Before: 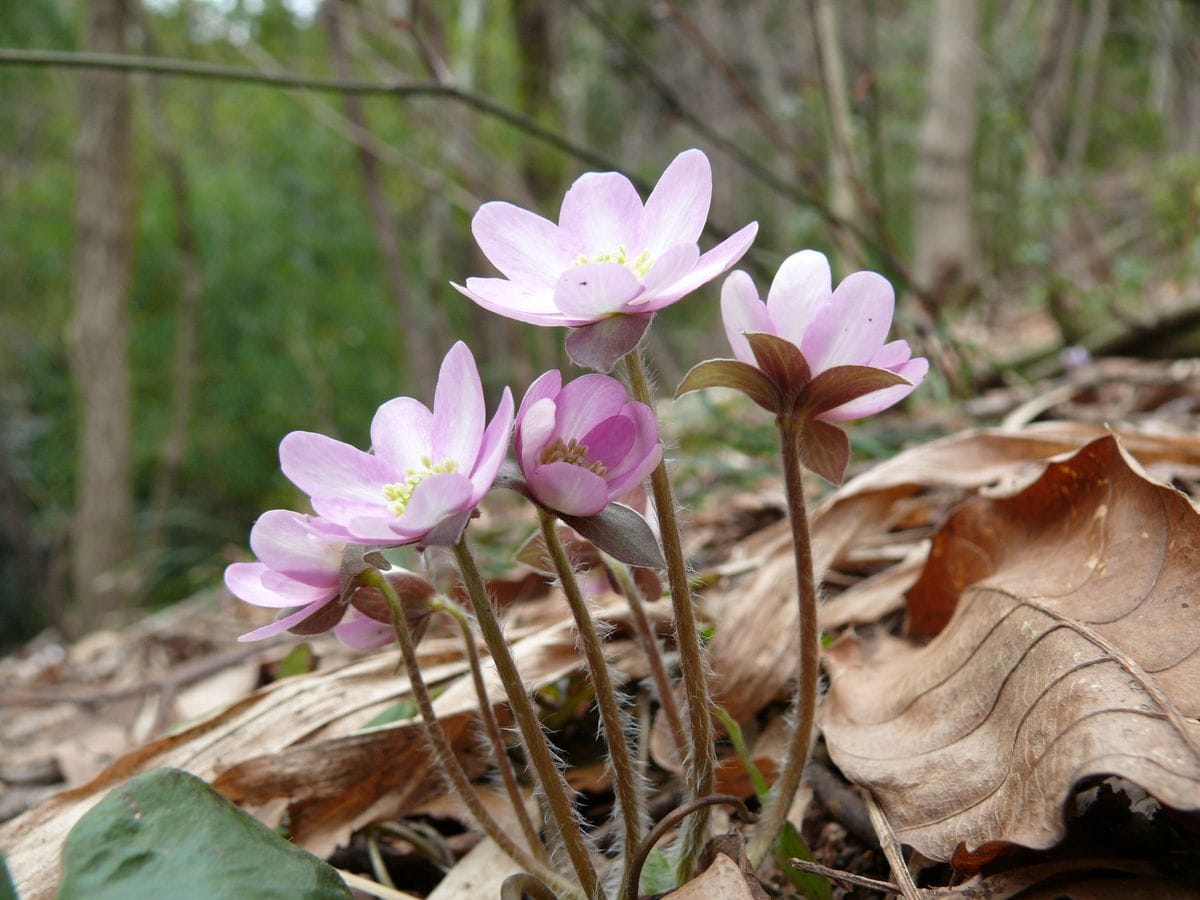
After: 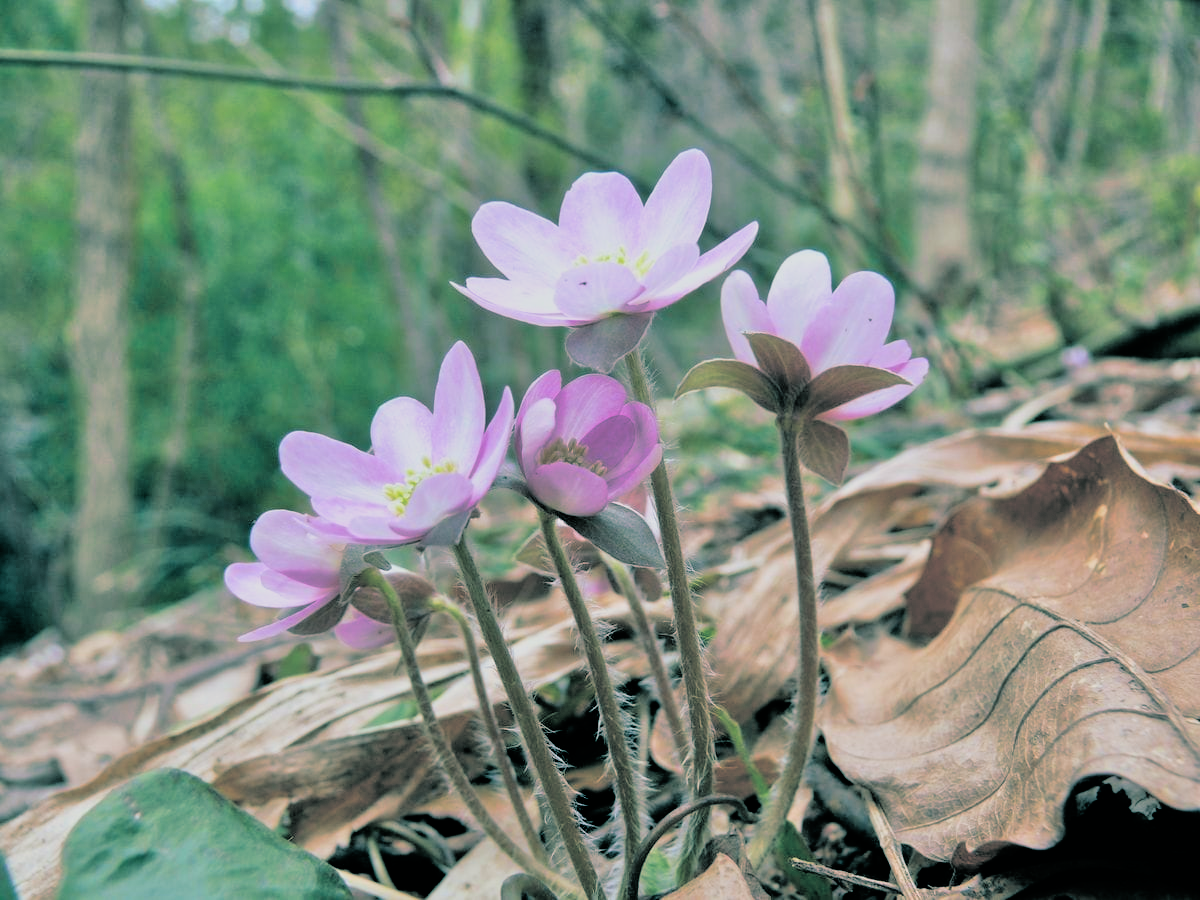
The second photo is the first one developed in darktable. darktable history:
white balance: red 0.967, blue 1.049
filmic rgb: black relative exposure -7.75 EV, white relative exposure 4.4 EV, threshold 3 EV, hardness 3.76, latitude 50%, contrast 1.1, color science v5 (2021), contrast in shadows safe, contrast in highlights safe, enable highlight reconstruction true
color balance rgb: perceptual saturation grading › global saturation 20%, global vibrance 20%
split-toning: shadows › hue 186.43°, highlights › hue 49.29°, compress 30.29%
exposure: black level correction 0.001, exposure -0.125 EV, compensate exposure bias true, compensate highlight preservation false
tone equalizer: -7 EV 0.15 EV, -6 EV 0.6 EV, -5 EV 1.15 EV, -4 EV 1.33 EV, -3 EV 1.15 EV, -2 EV 0.6 EV, -1 EV 0.15 EV, mask exposure compensation -0.5 EV
